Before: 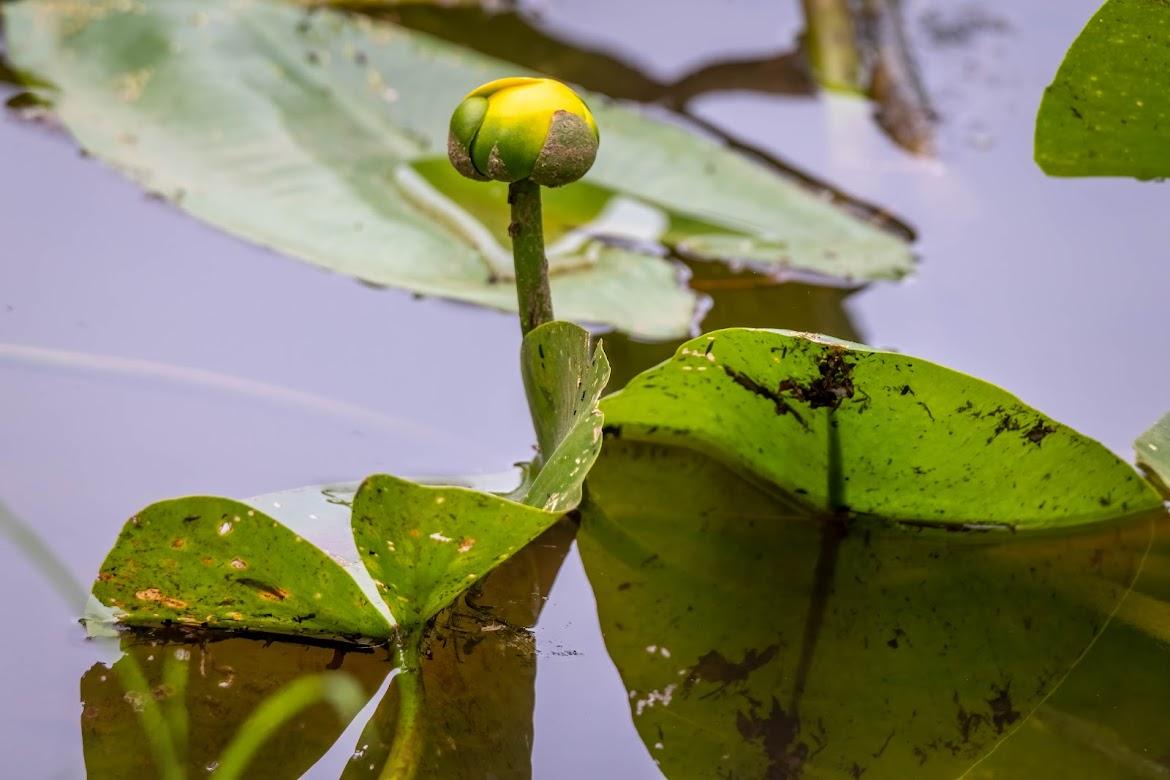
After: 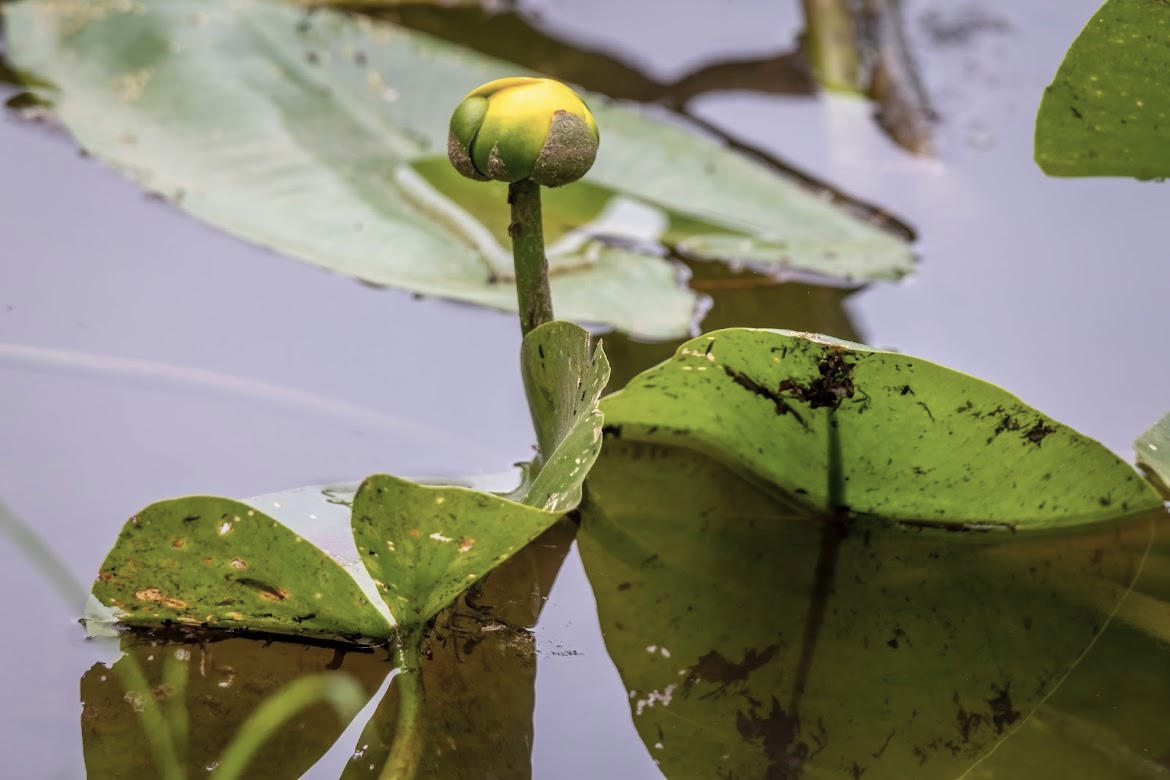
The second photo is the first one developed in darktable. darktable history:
contrast brightness saturation: saturation 0.5
color correction: saturation 0.5
